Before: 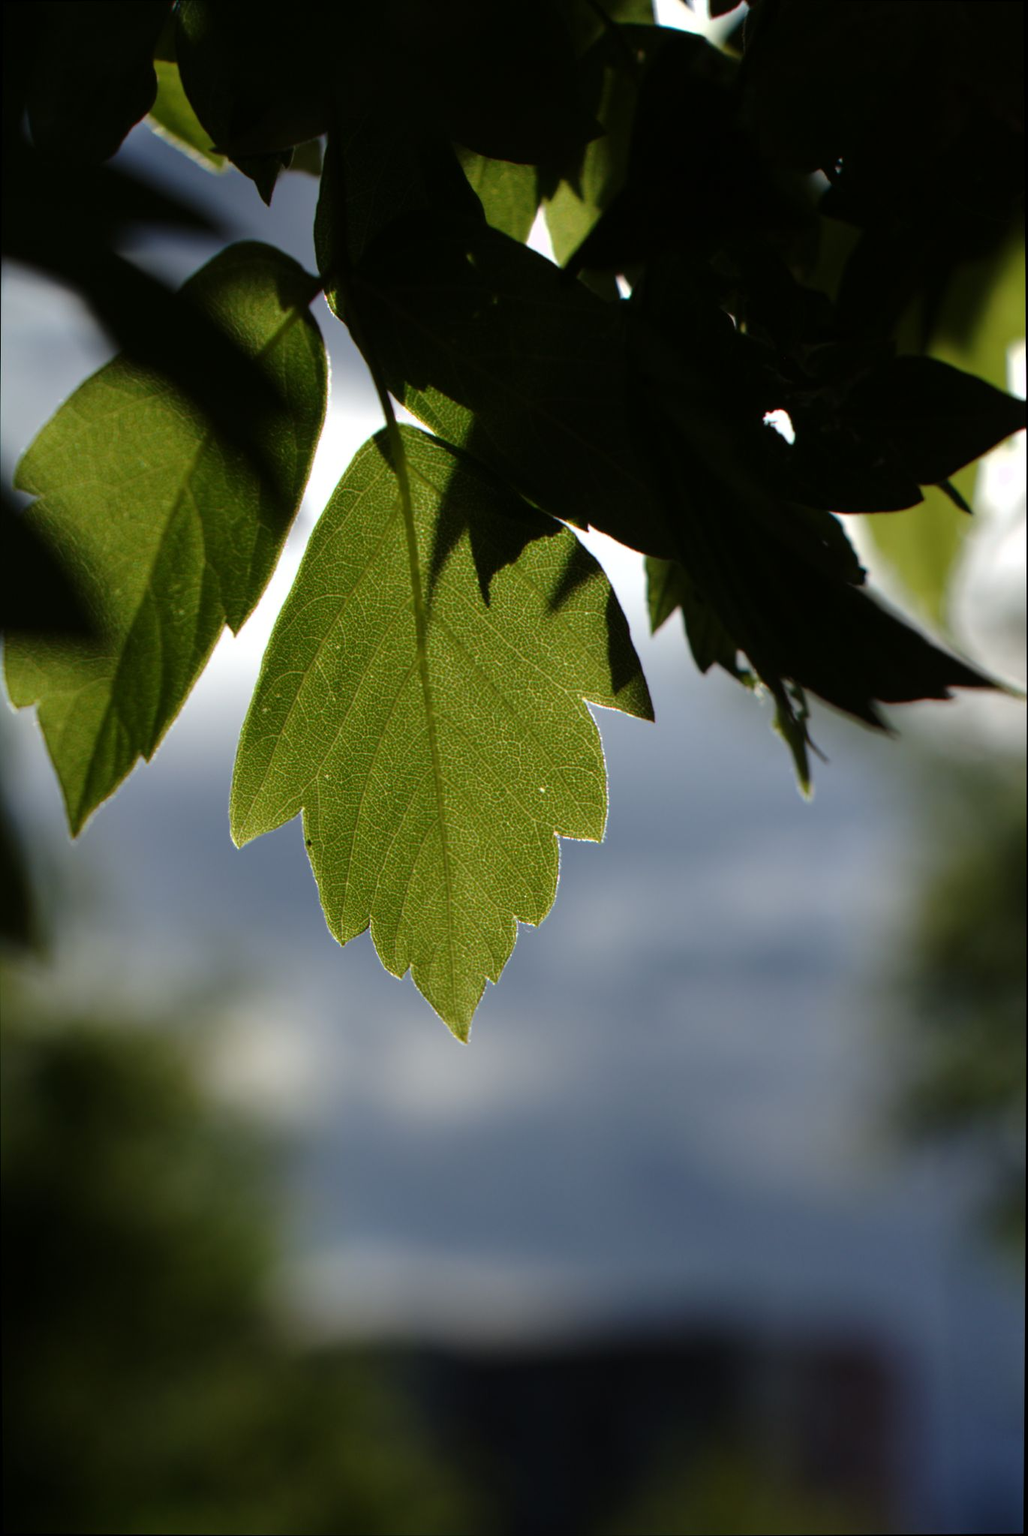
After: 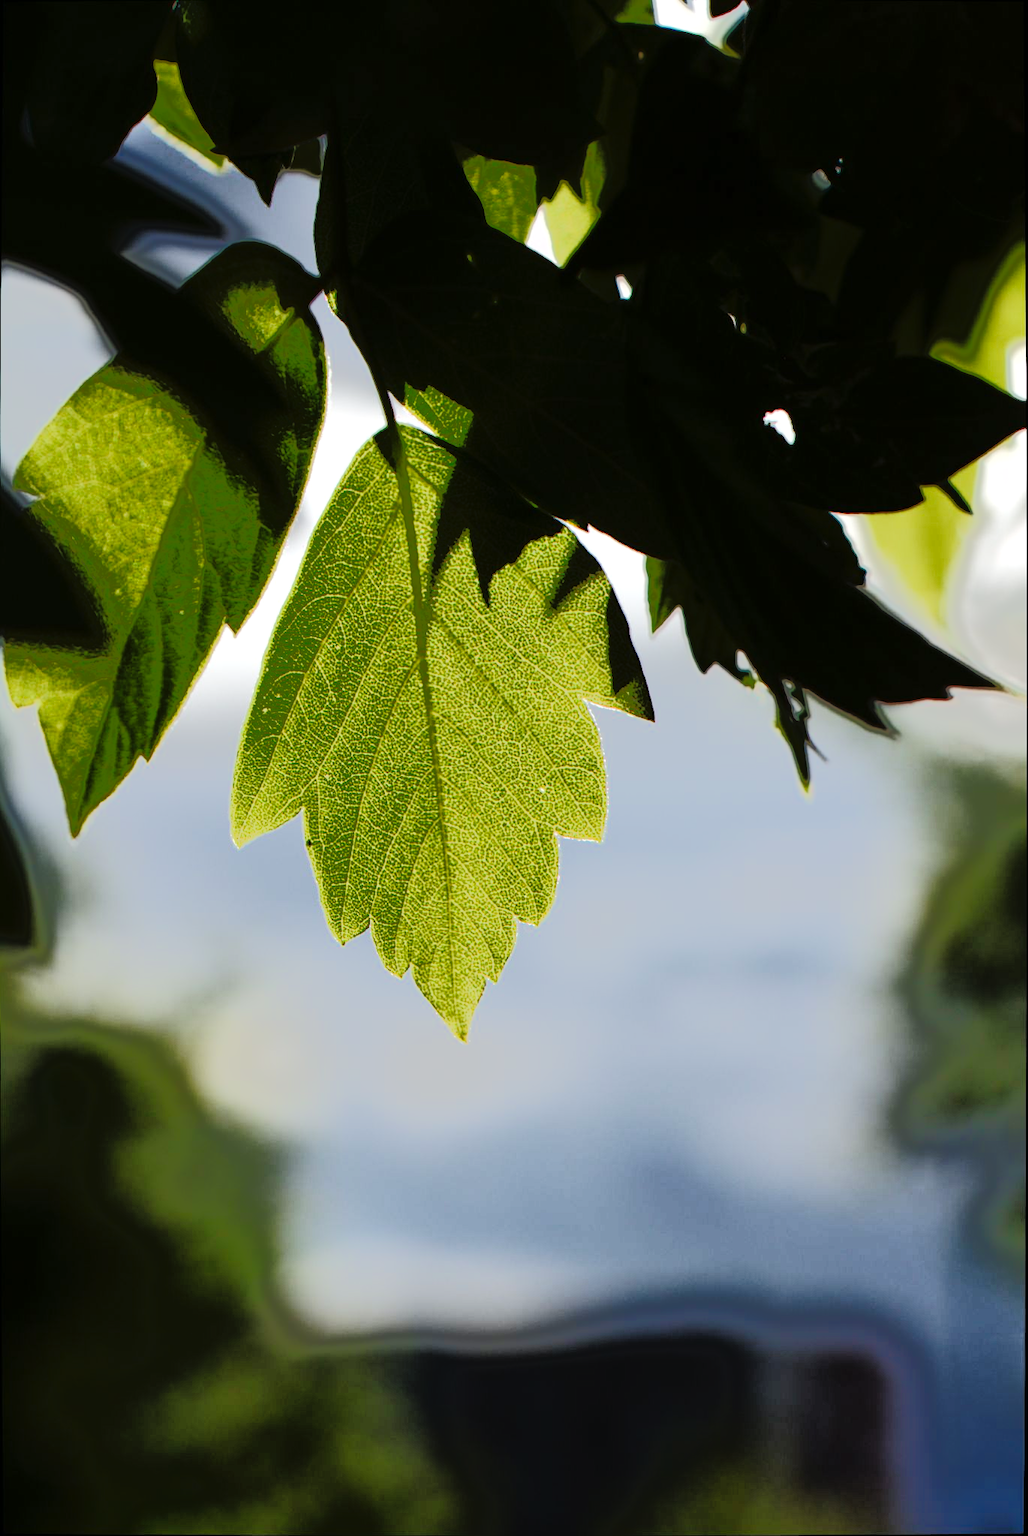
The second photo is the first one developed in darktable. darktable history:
base curve: curves: ch0 [(0, 0) (0.204, 0.334) (0.55, 0.733) (1, 1)], preserve colors none
tone equalizer: -7 EV -0.634 EV, -6 EV 1.04 EV, -5 EV -0.434 EV, -4 EV 0.441 EV, -3 EV 0.427 EV, -2 EV 0.169 EV, -1 EV -0.176 EV, +0 EV -0.368 EV, edges refinement/feathering 500, mask exposure compensation -1.57 EV, preserve details no
tone curve: curves: ch0 [(0, 0) (0.003, 0.002) (0.011, 0.009) (0.025, 0.02) (0.044, 0.034) (0.069, 0.046) (0.1, 0.062) (0.136, 0.083) (0.177, 0.119) (0.224, 0.162) (0.277, 0.216) (0.335, 0.282) (0.399, 0.365) (0.468, 0.457) (0.543, 0.541) (0.623, 0.624) (0.709, 0.713) (0.801, 0.797) (0.898, 0.889) (1, 1)], preserve colors none
